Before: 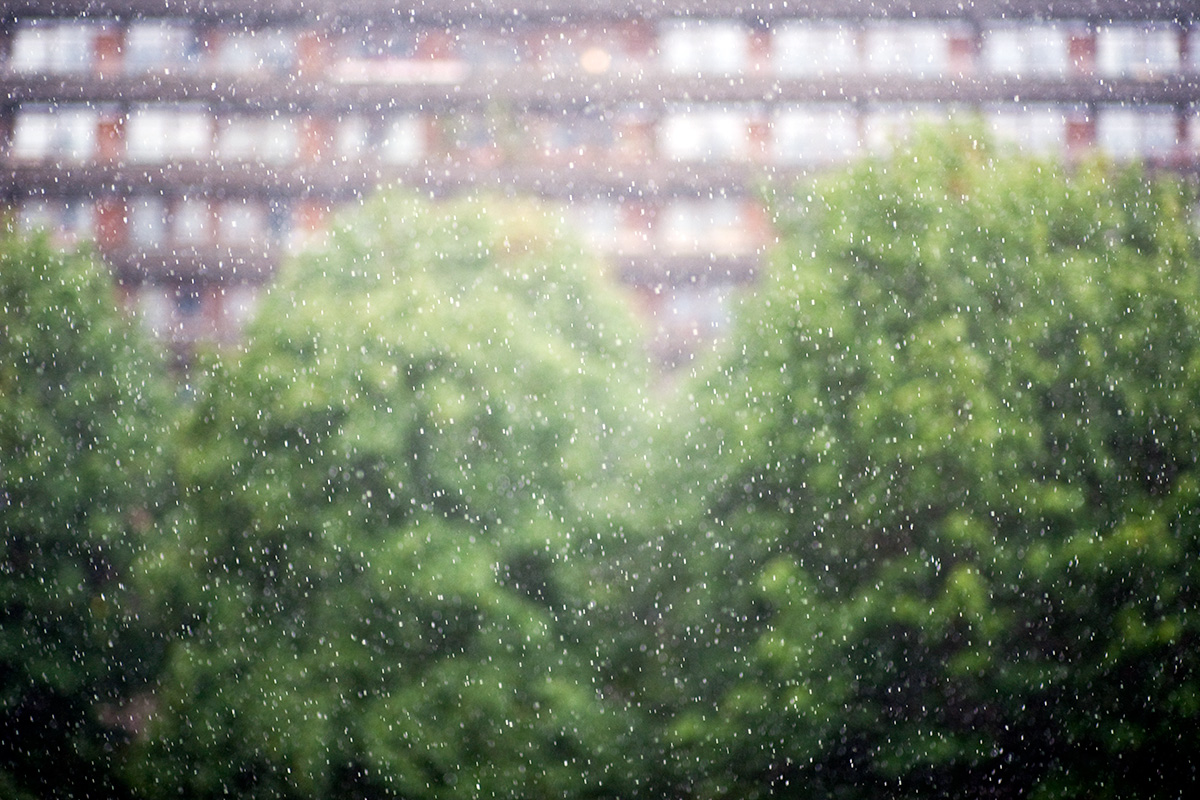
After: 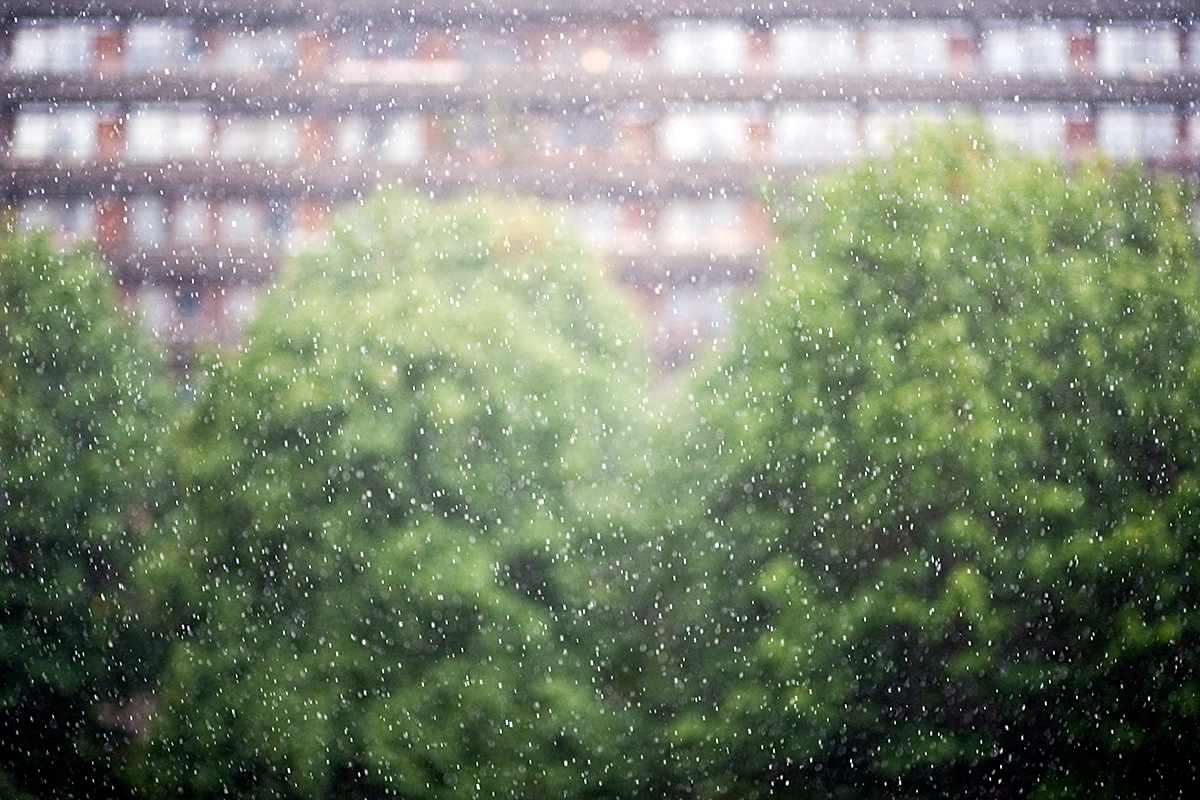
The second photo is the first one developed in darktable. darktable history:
sharpen: on, module defaults
color balance rgb: perceptual saturation grading › global saturation 0.099%
